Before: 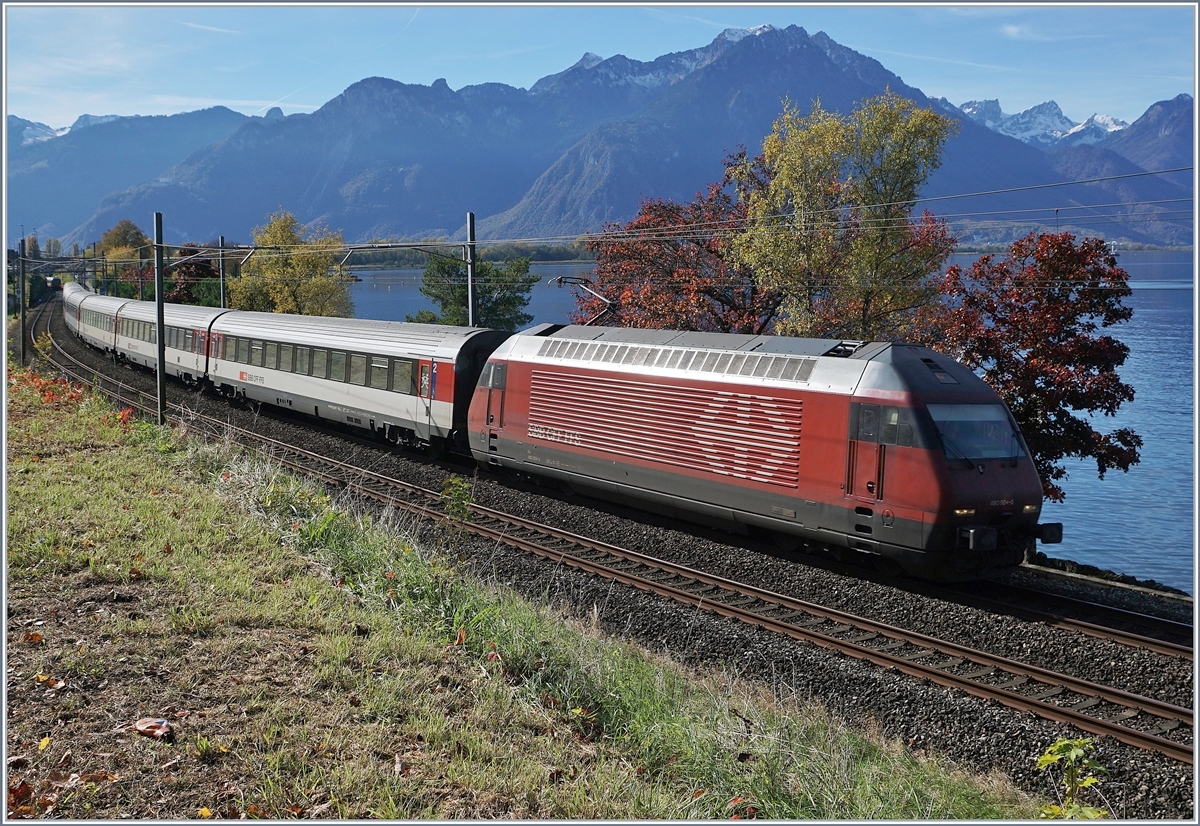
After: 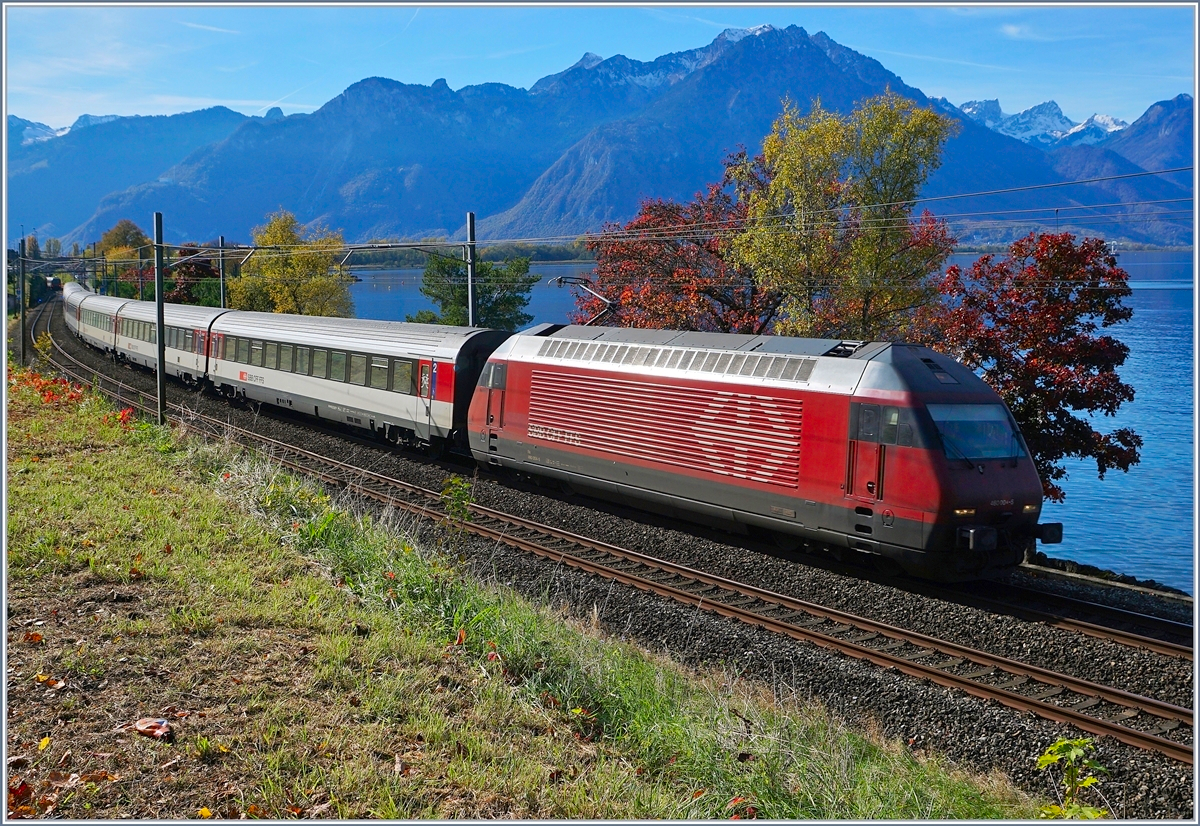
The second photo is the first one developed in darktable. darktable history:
contrast brightness saturation: saturation 0.494
